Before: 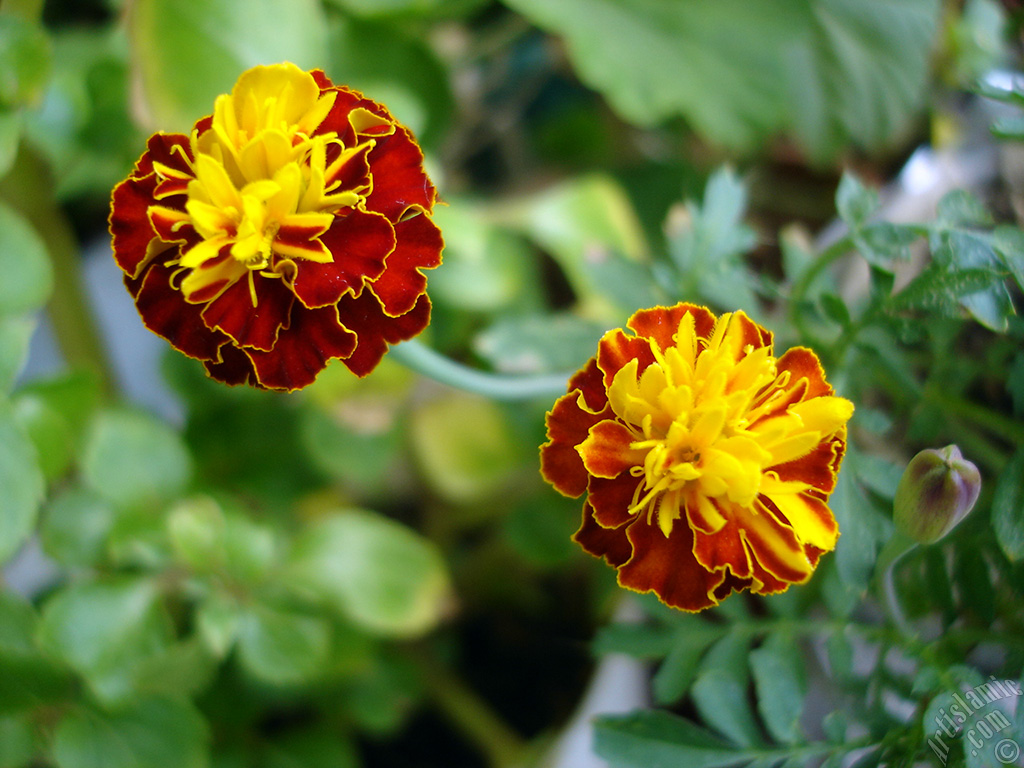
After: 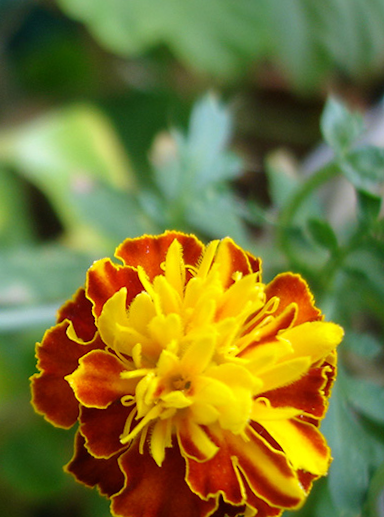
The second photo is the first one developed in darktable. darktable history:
crop and rotate: left 49.936%, top 10.094%, right 13.136%, bottom 24.256%
rotate and perspective: rotation -1.24°, automatic cropping off
